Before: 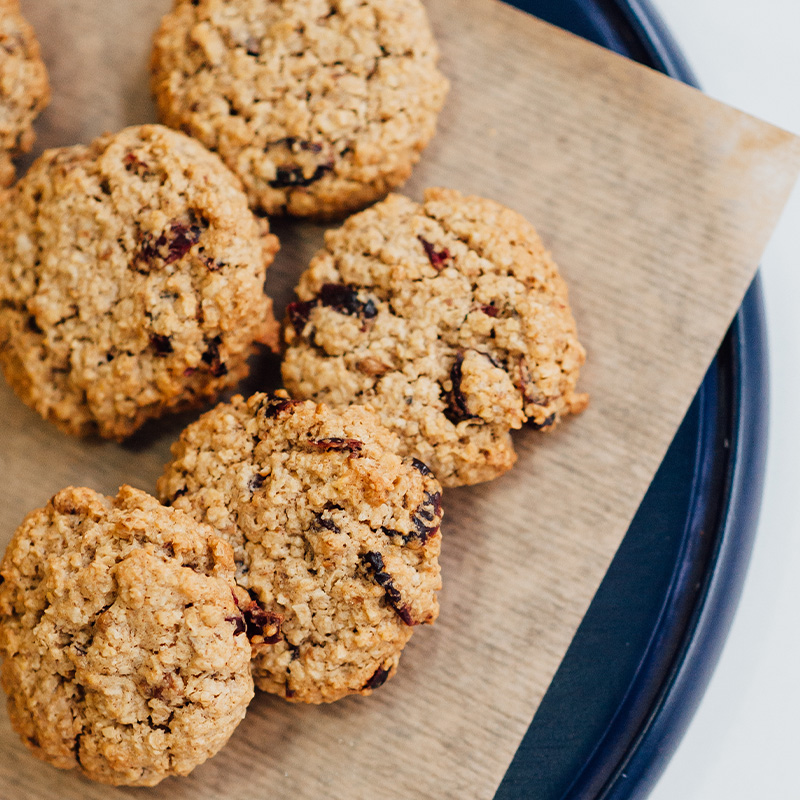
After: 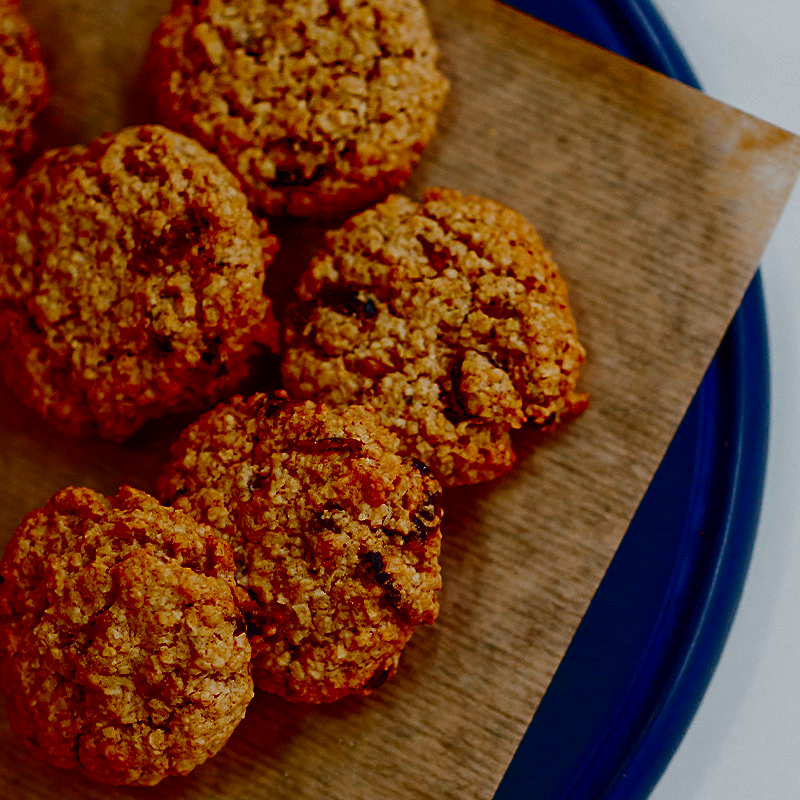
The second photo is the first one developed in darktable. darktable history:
sharpen: amount 0.211
contrast brightness saturation: brightness -0.995, saturation 0.985
